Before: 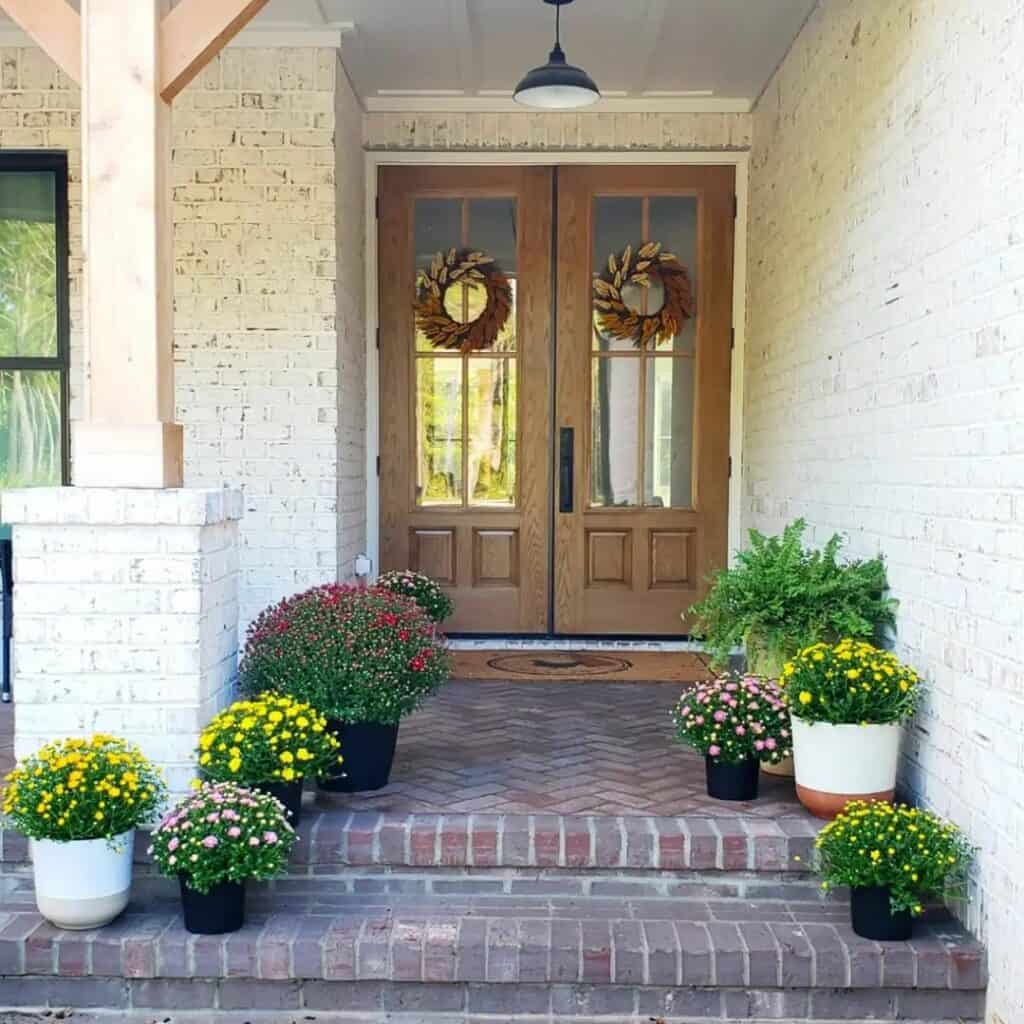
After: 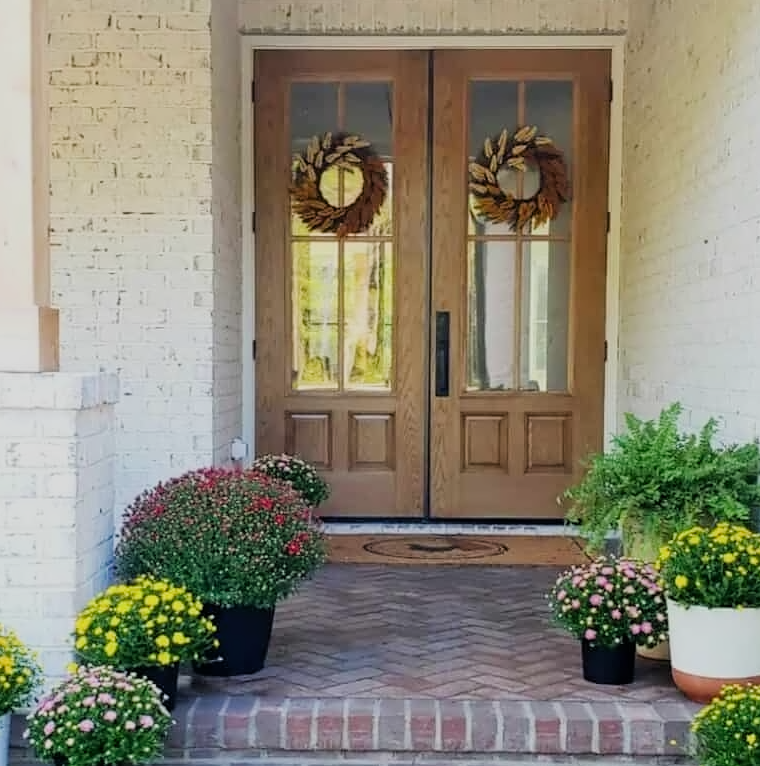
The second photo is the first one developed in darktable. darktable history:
crop and rotate: left 12.12%, top 11.359%, right 13.639%, bottom 13.776%
filmic rgb: black relative exposure -7.98 EV, white relative exposure 3.99 EV, hardness 4.15, contrast 0.986
contrast equalizer: octaves 7, y [[0.5 ×4, 0.524, 0.59], [0.5 ×6], [0.5 ×6], [0, 0, 0, 0.01, 0.045, 0.012], [0, 0, 0, 0.044, 0.195, 0.131]]
